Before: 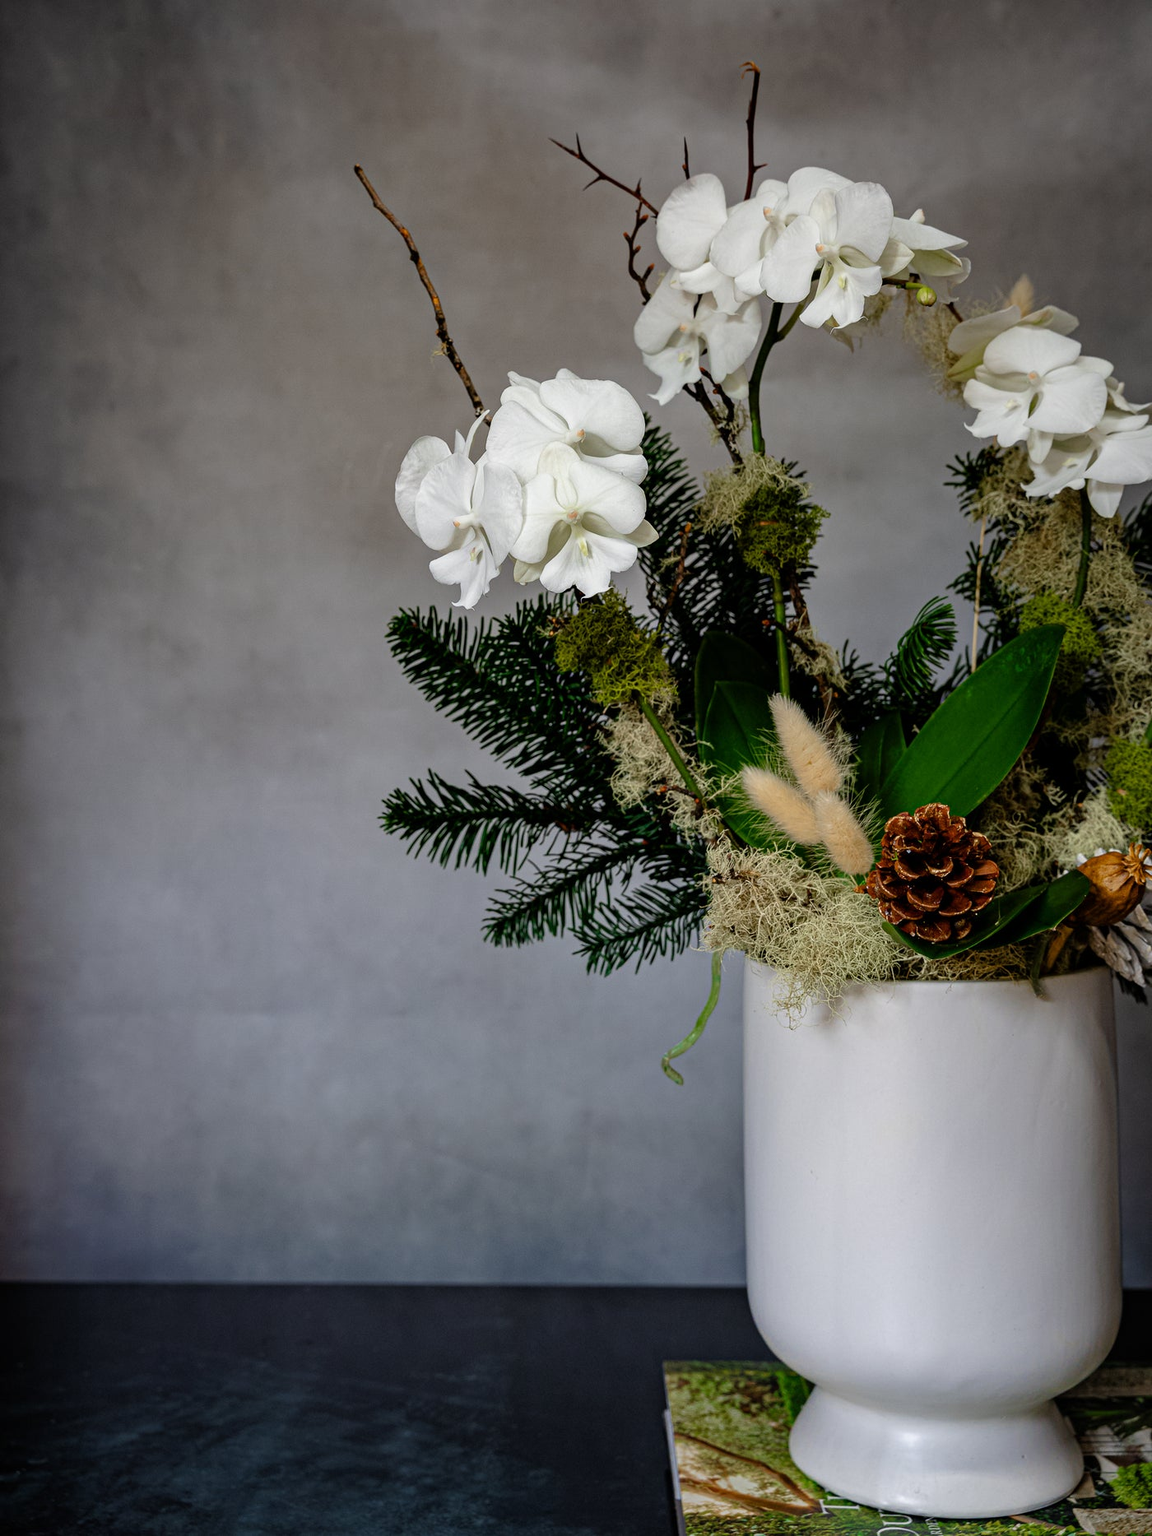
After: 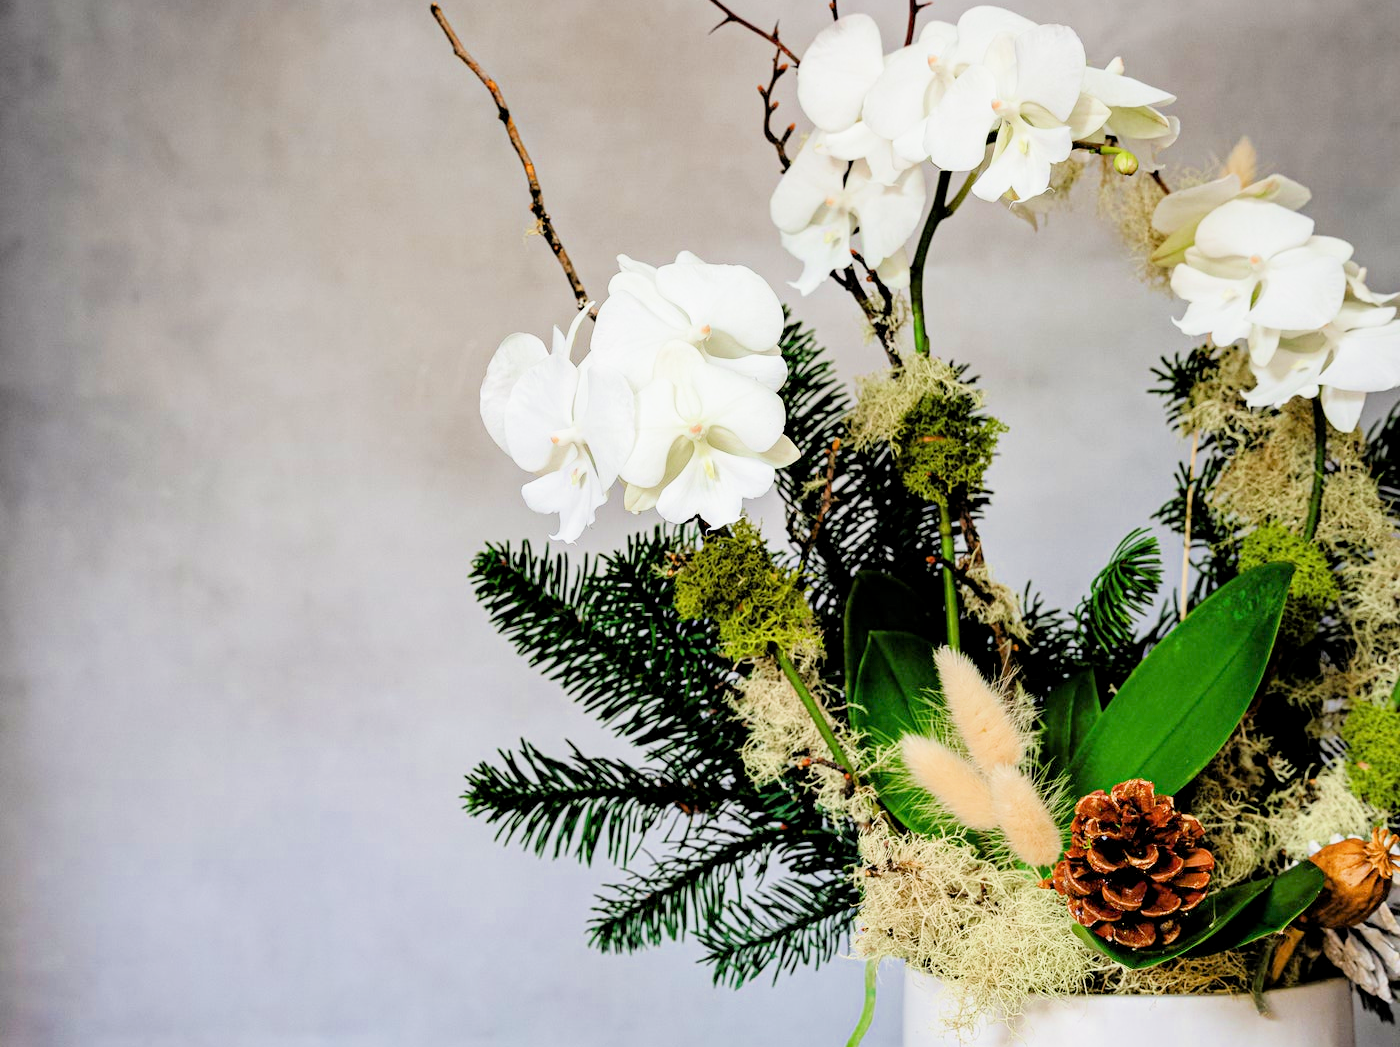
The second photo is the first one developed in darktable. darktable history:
crop and rotate: top 10.605%, bottom 33.274%
tone equalizer: -8 EV -0.417 EV, -7 EV -0.389 EV, -6 EV -0.333 EV, -5 EV -0.222 EV, -3 EV 0.222 EV, -2 EV 0.333 EV, -1 EV 0.389 EV, +0 EV 0.417 EV, edges refinement/feathering 500, mask exposure compensation -1.57 EV, preserve details no
filmic rgb: middle gray luminance 3.44%, black relative exposure -5.92 EV, white relative exposure 6.33 EV, threshold 6 EV, dynamic range scaling 22.4%, target black luminance 0%, hardness 2.33, latitude 45.85%, contrast 0.78, highlights saturation mix 100%, shadows ↔ highlights balance 0.033%, add noise in highlights 0, preserve chrominance max RGB, color science v3 (2019), use custom middle-gray values true, iterations of high-quality reconstruction 0, contrast in highlights soft, enable highlight reconstruction true
